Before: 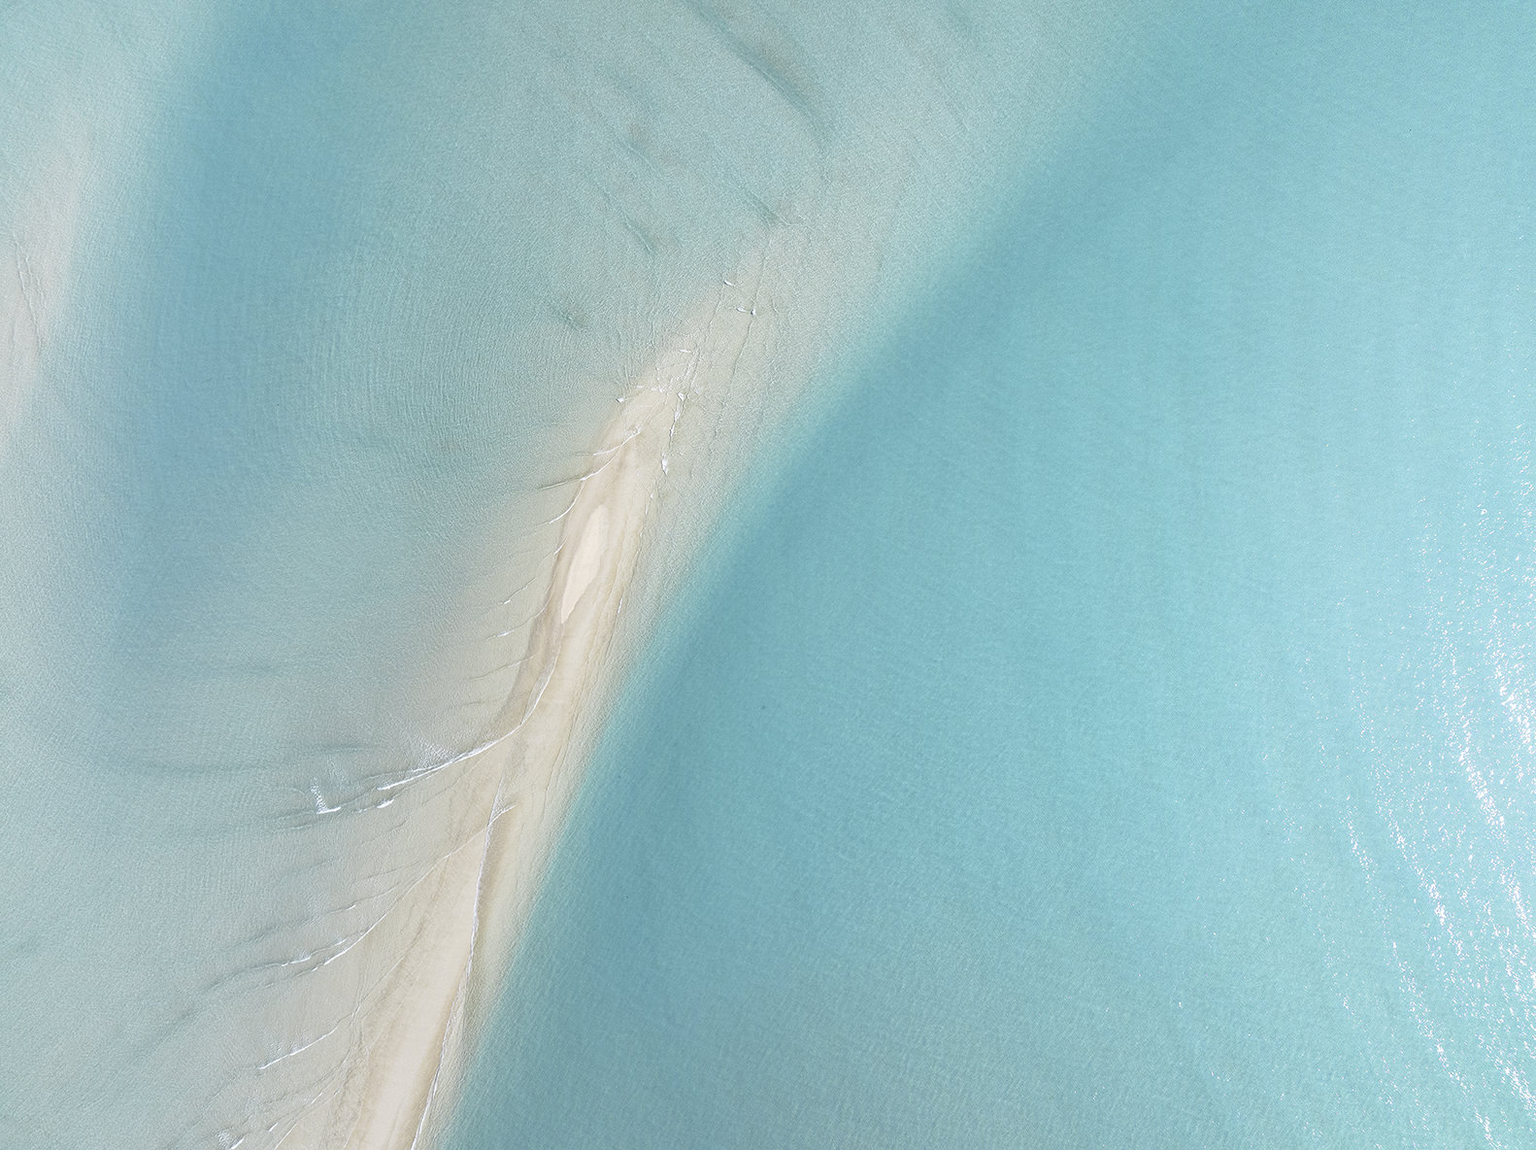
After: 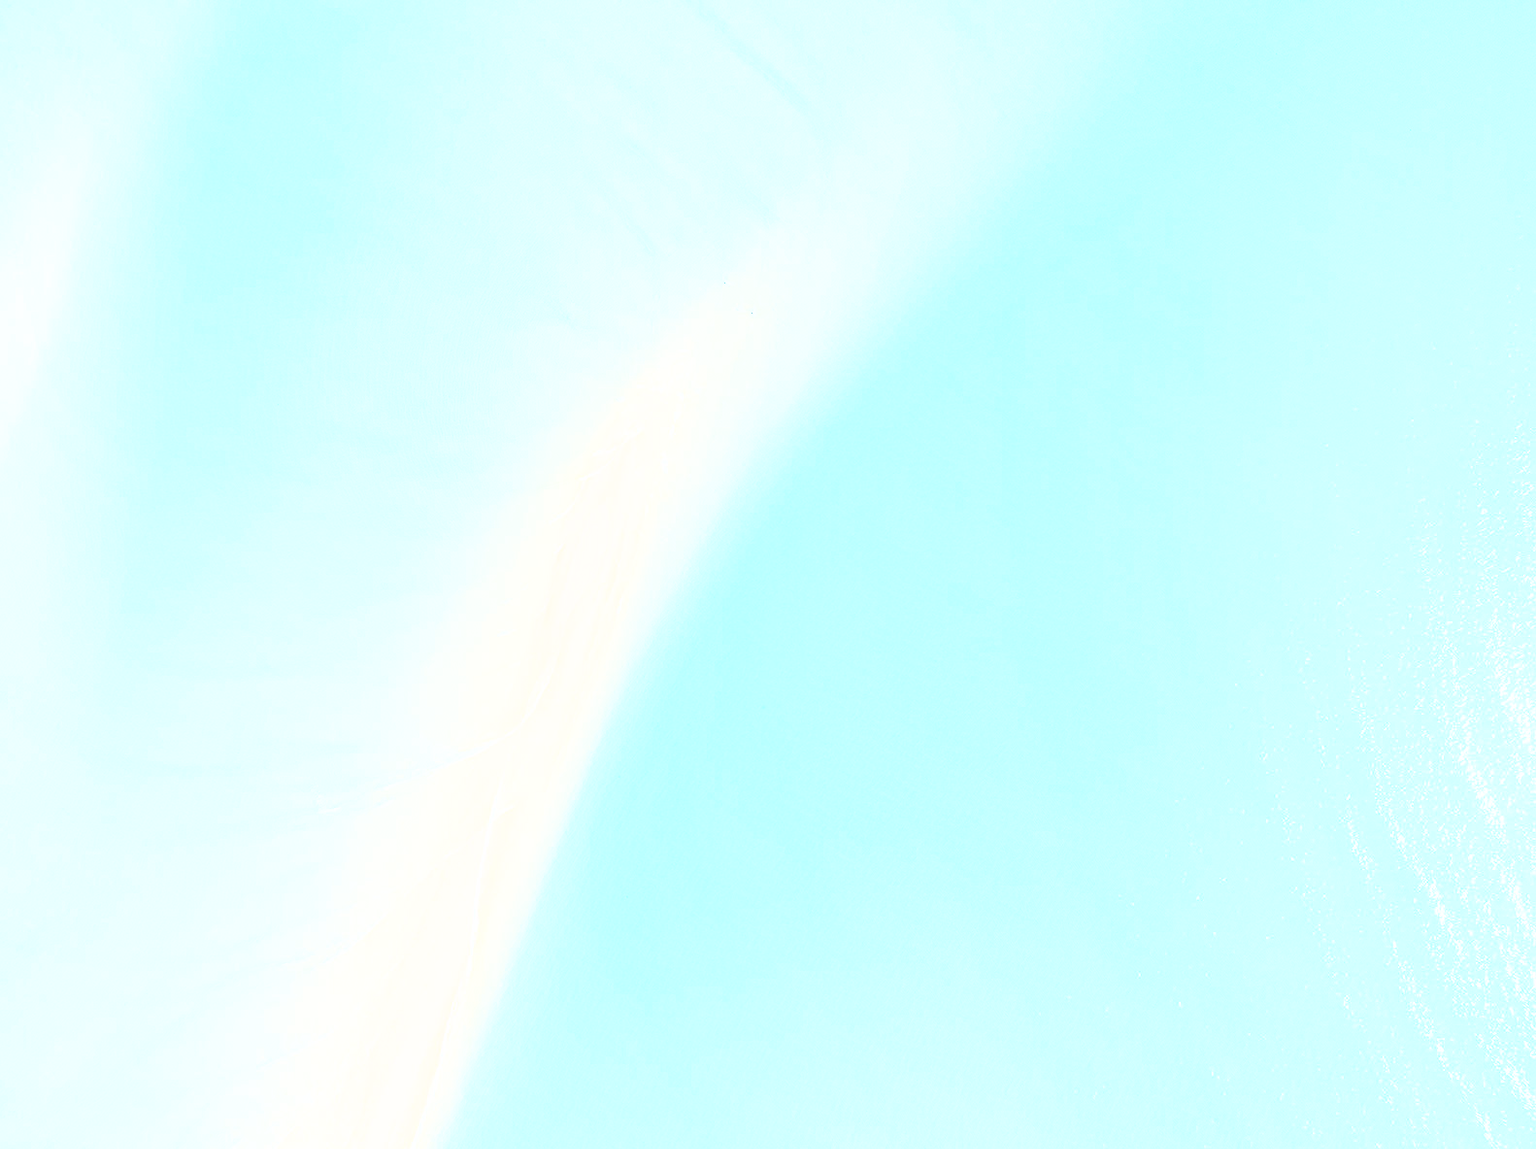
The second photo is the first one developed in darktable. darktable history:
exposure: black level correction 0, exposure 2.348 EV, compensate highlight preservation false
shadows and highlights: on, module defaults
